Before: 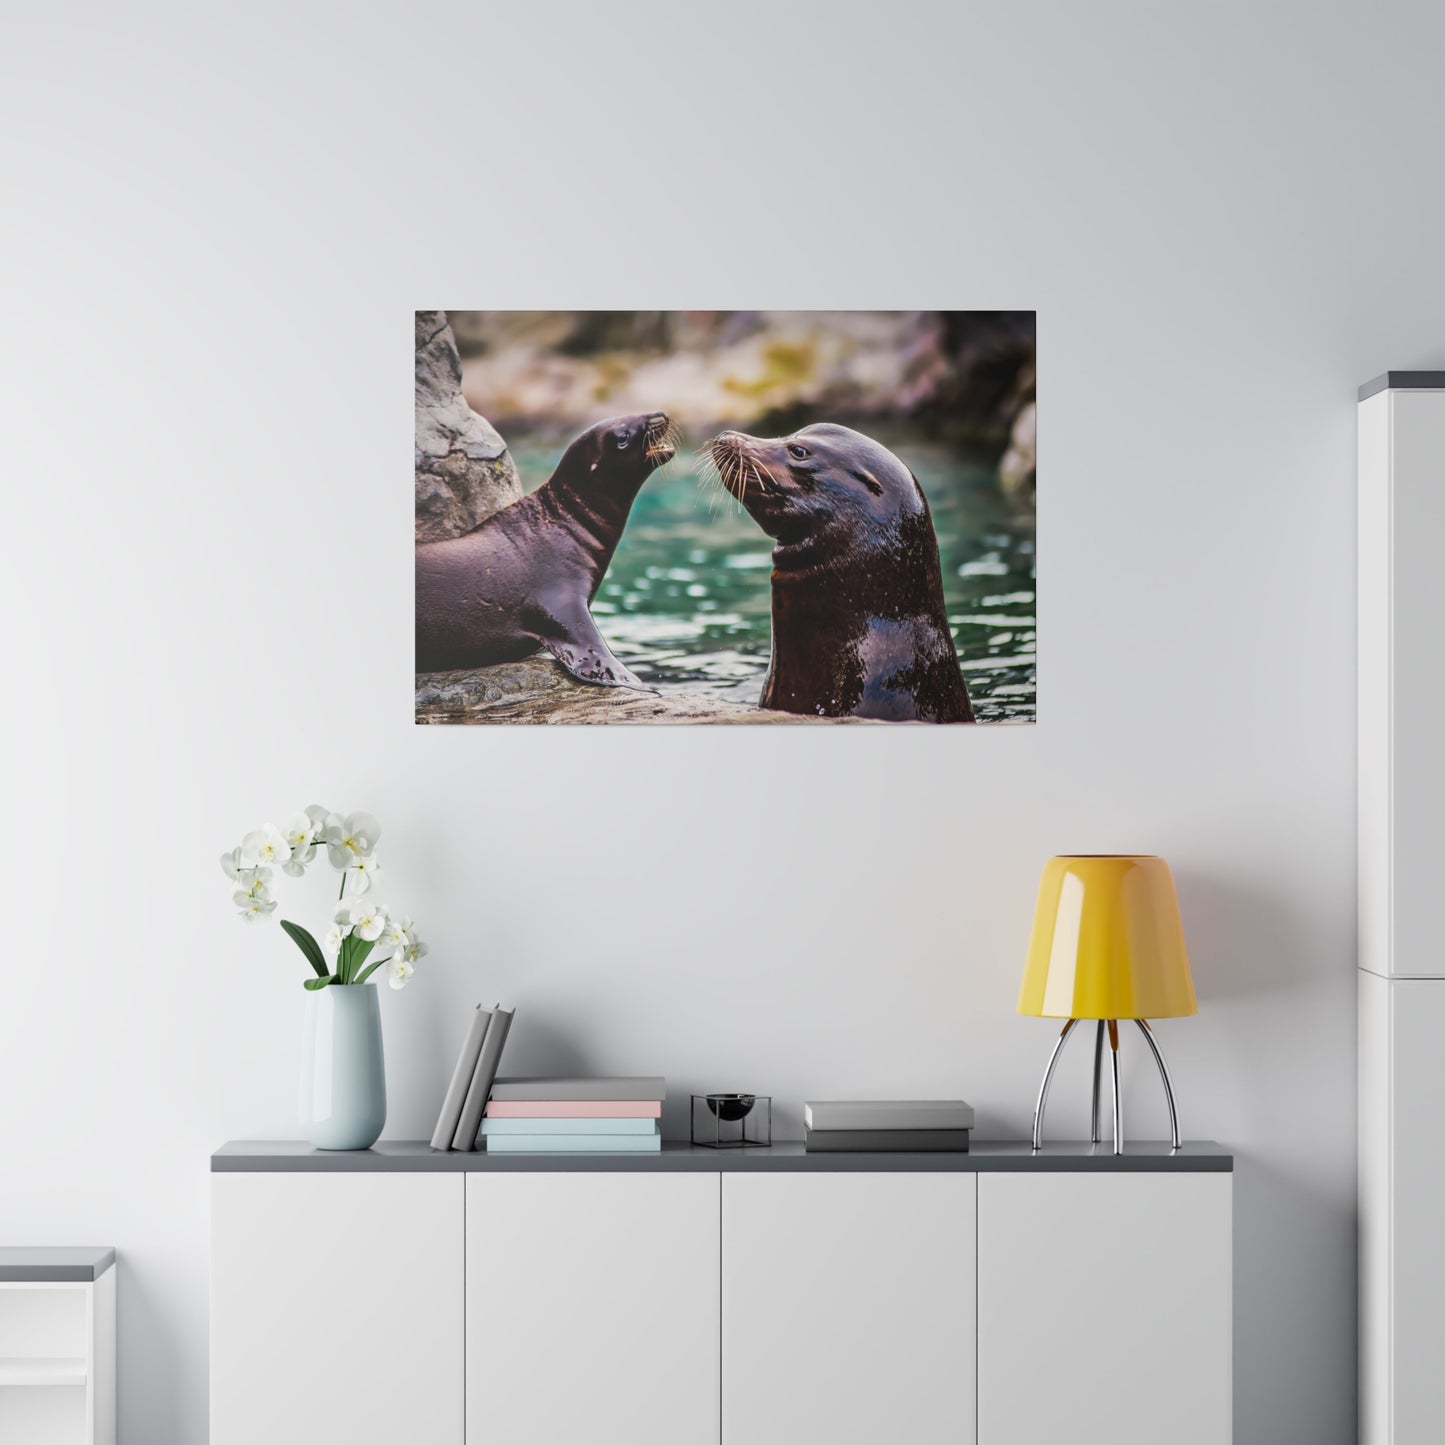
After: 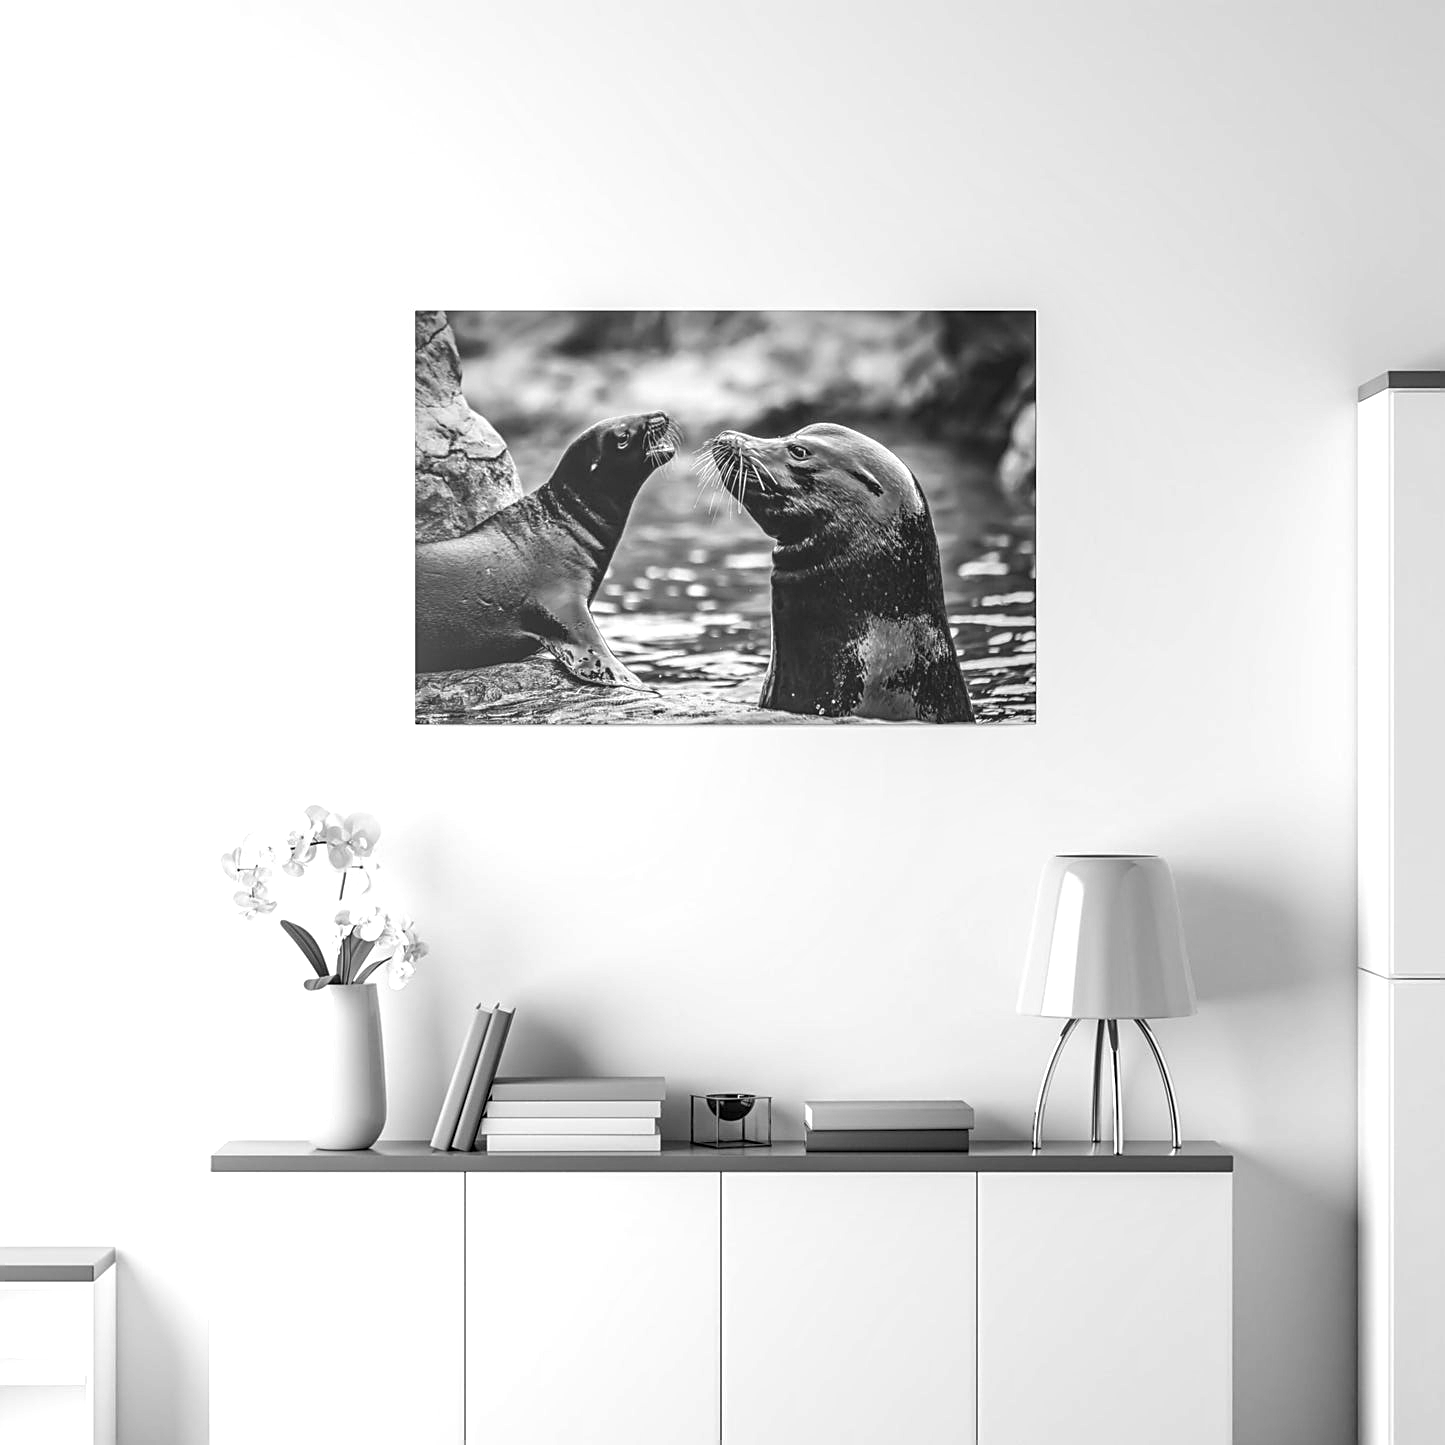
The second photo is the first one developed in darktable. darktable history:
monochrome: a 2.21, b -1.33, size 2.2
local contrast: detail 130%
exposure: black level correction -0.002, exposure 0.54 EV, compensate highlight preservation false
tone equalizer: -7 EV 0.13 EV, smoothing diameter 25%, edges refinement/feathering 10, preserve details guided filter
sharpen: on, module defaults
